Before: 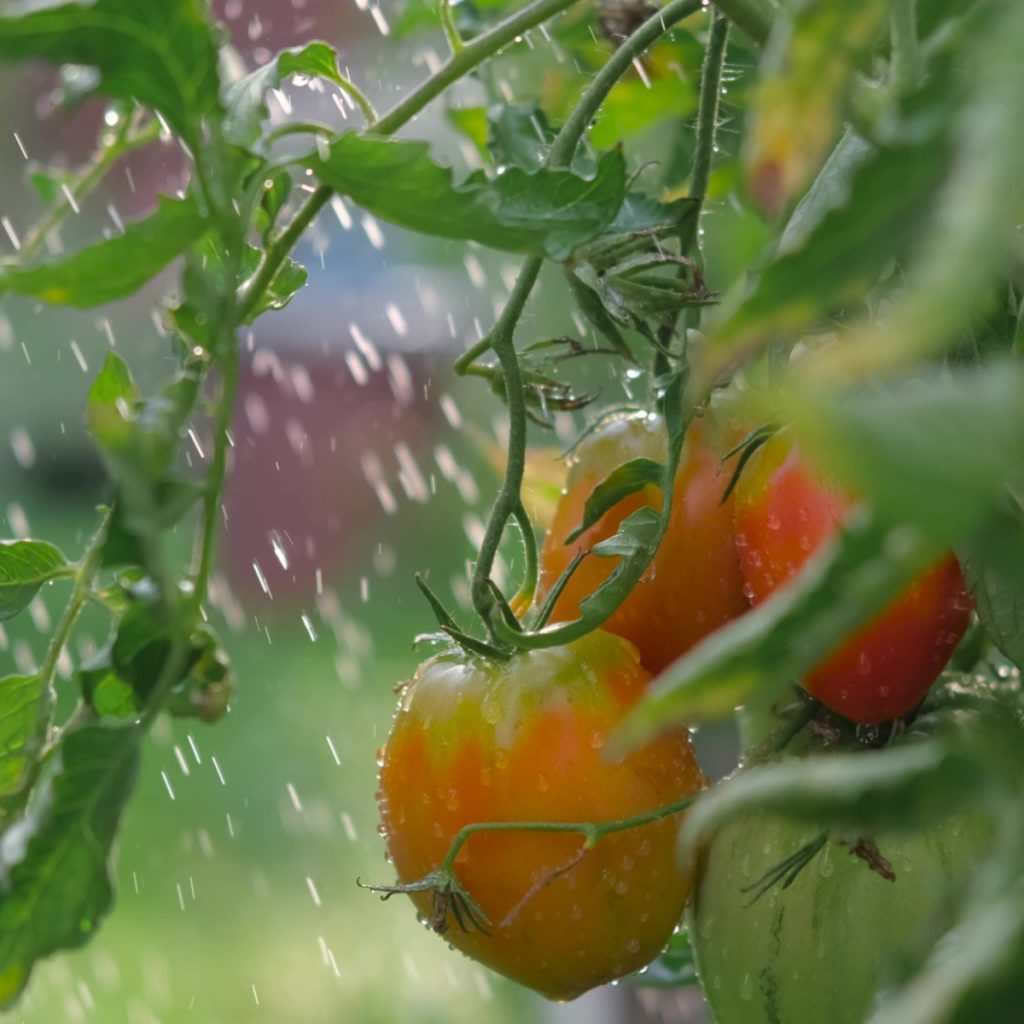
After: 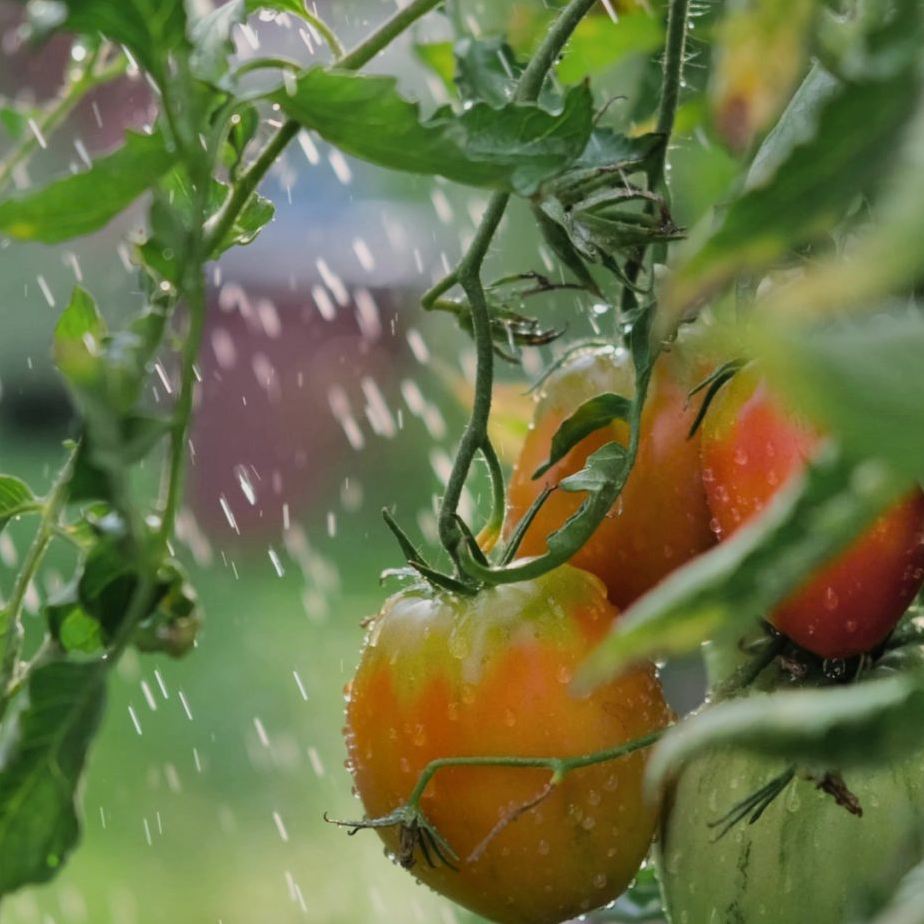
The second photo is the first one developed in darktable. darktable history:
shadows and highlights: shadows 75, highlights -60.85, soften with gaussian
filmic rgb: black relative exposure -7.5 EV, white relative exposure 5 EV, hardness 3.31, contrast 1.3, contrast in shadows safe
crop: left 3.305%, top 6.436%, right 6.389%, bottom 3.258%
